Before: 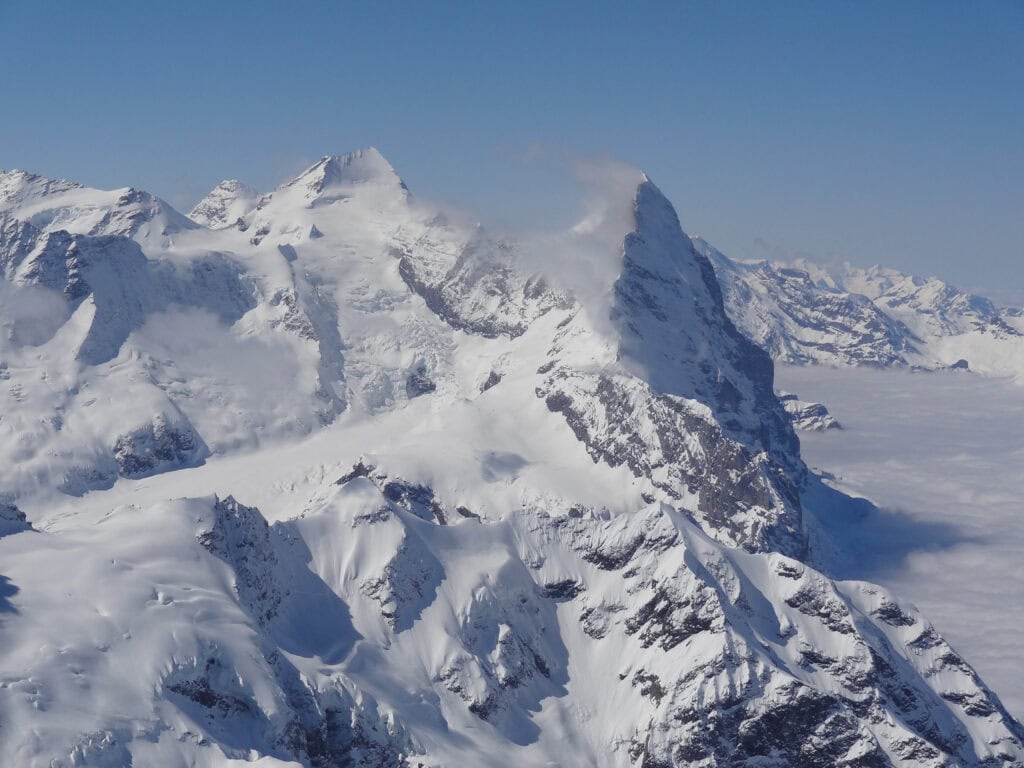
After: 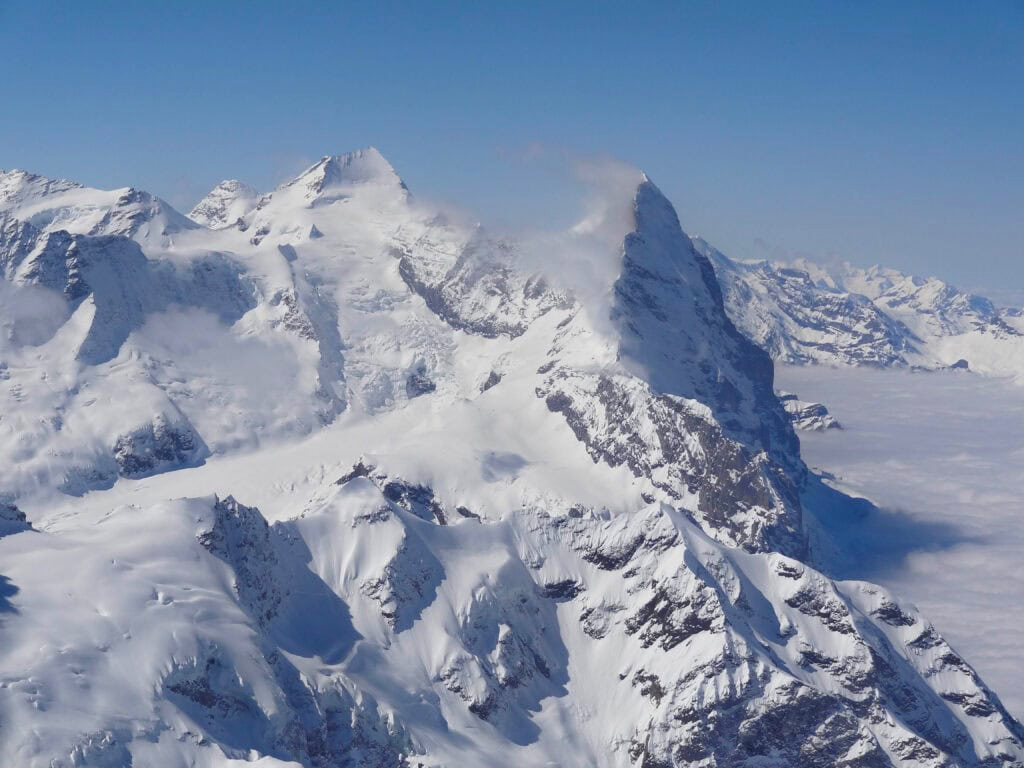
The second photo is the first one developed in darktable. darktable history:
contrast brightness saturation: contrast 0.04, saturation 0.16
tone equalizer: -8 EV -0.528 EV, -7 EV -0.319 EV, -6 EV -0.083 EV, -5 EV 0.413 EV, -4 EV 0.985 EV, -3 EV 0.791 EV, -2 EV -0.01 EV, -1 EV 0.14 EV, +0 EV -0.012 EV, smoothing 1
